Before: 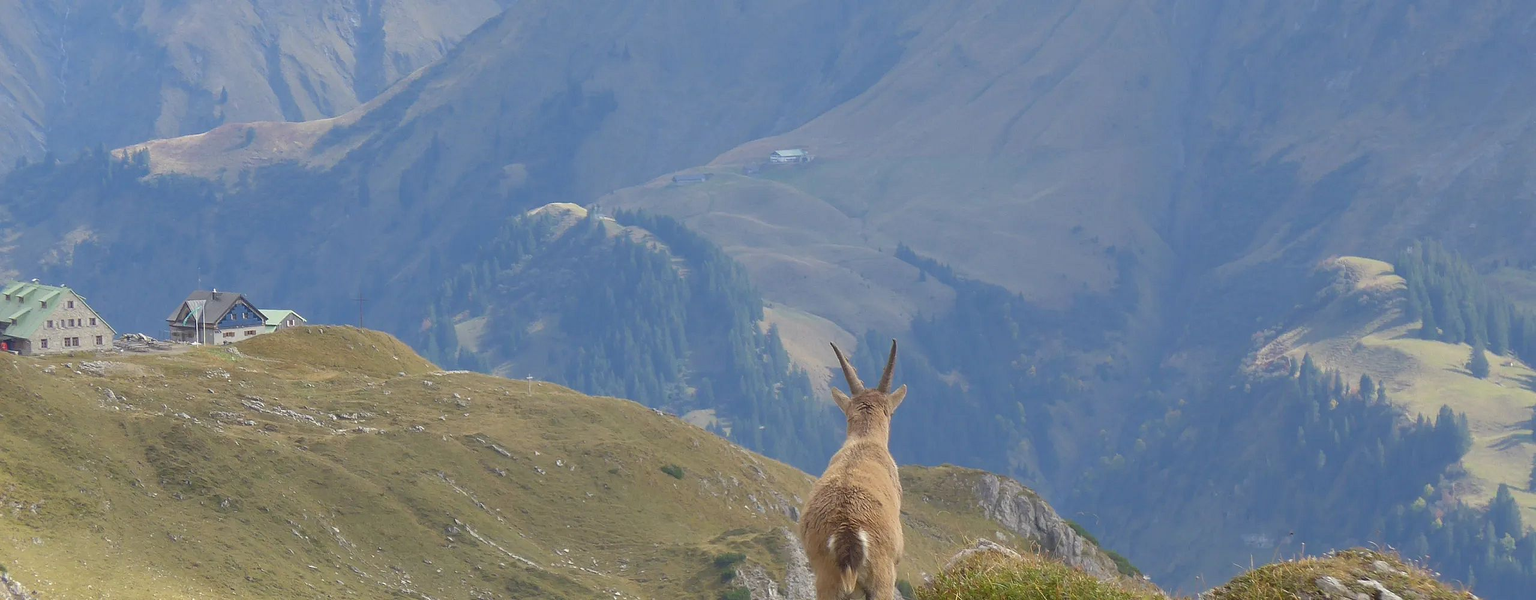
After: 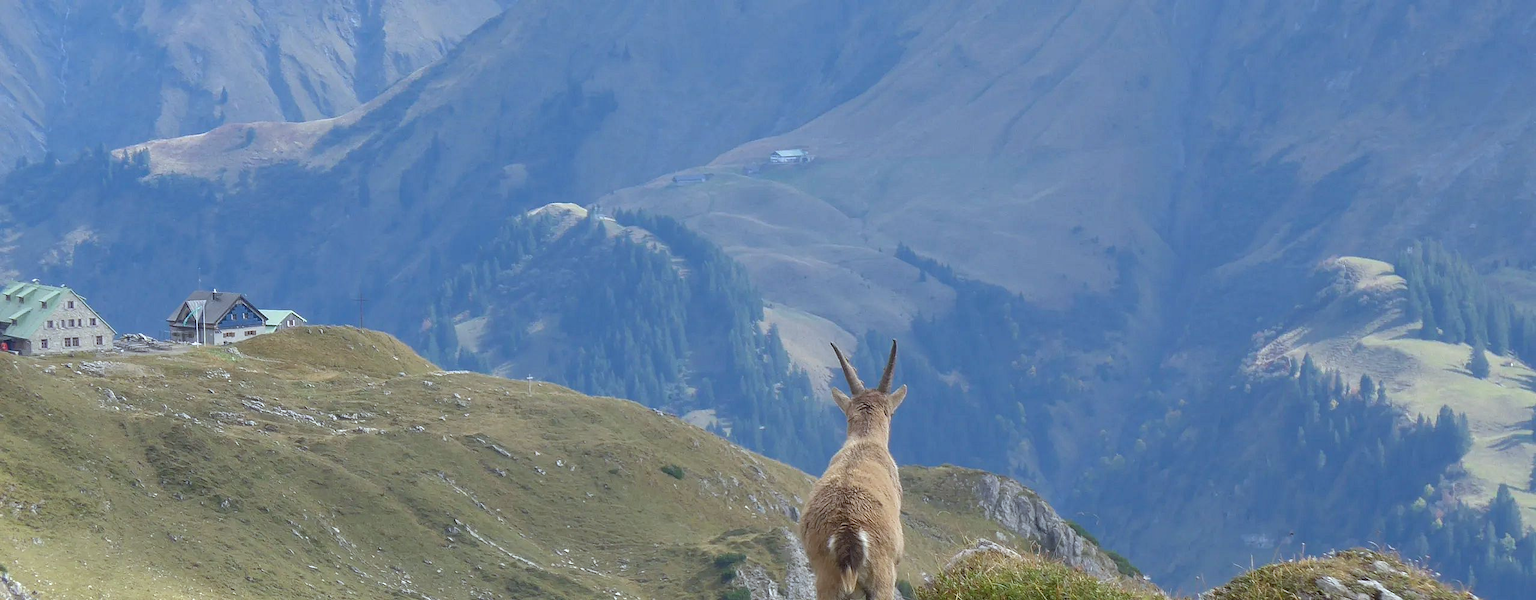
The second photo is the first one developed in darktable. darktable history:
color calibration: illuminant custom, x 0.368, y 0.373, temperature 4330.32 K
local contrast: on, module defaults
